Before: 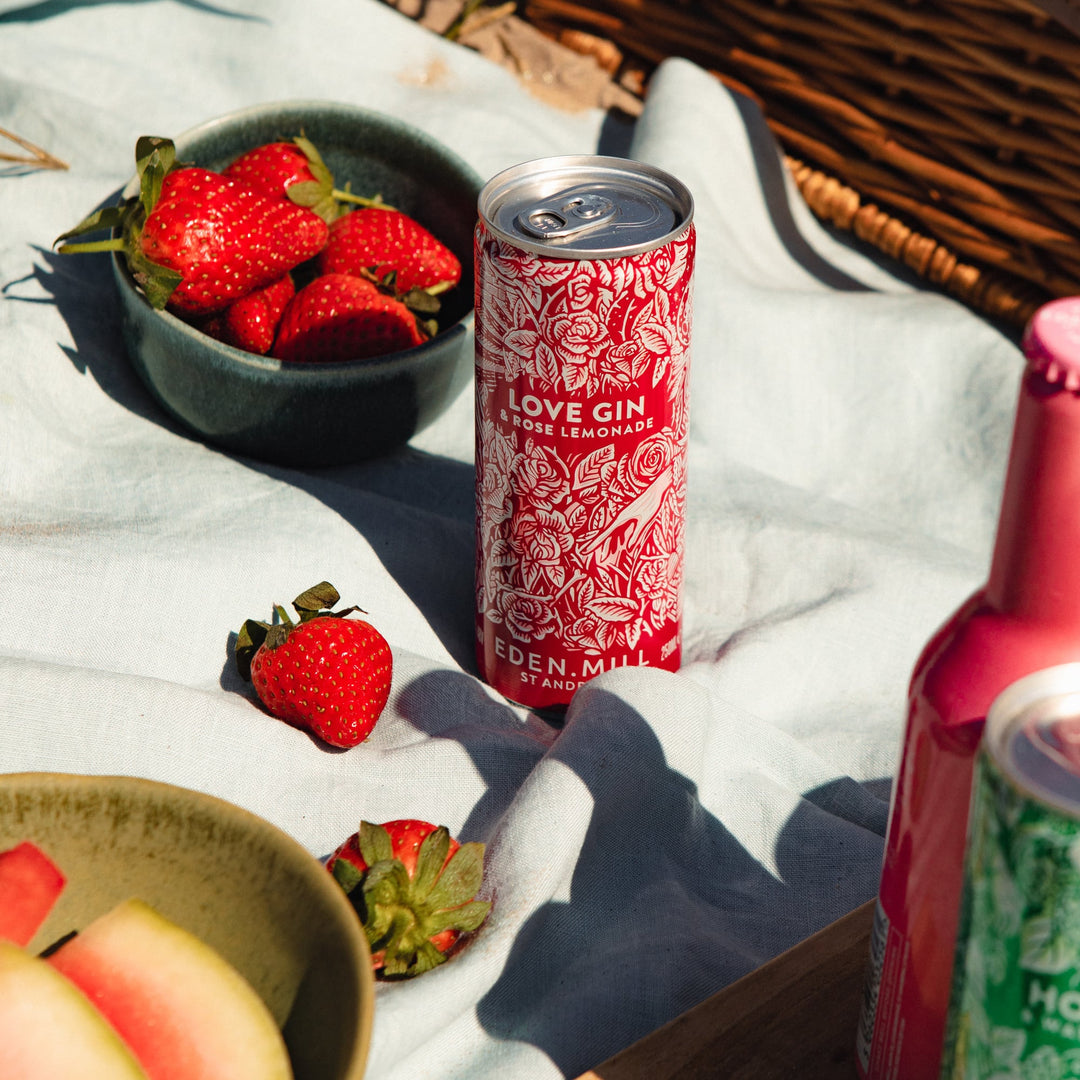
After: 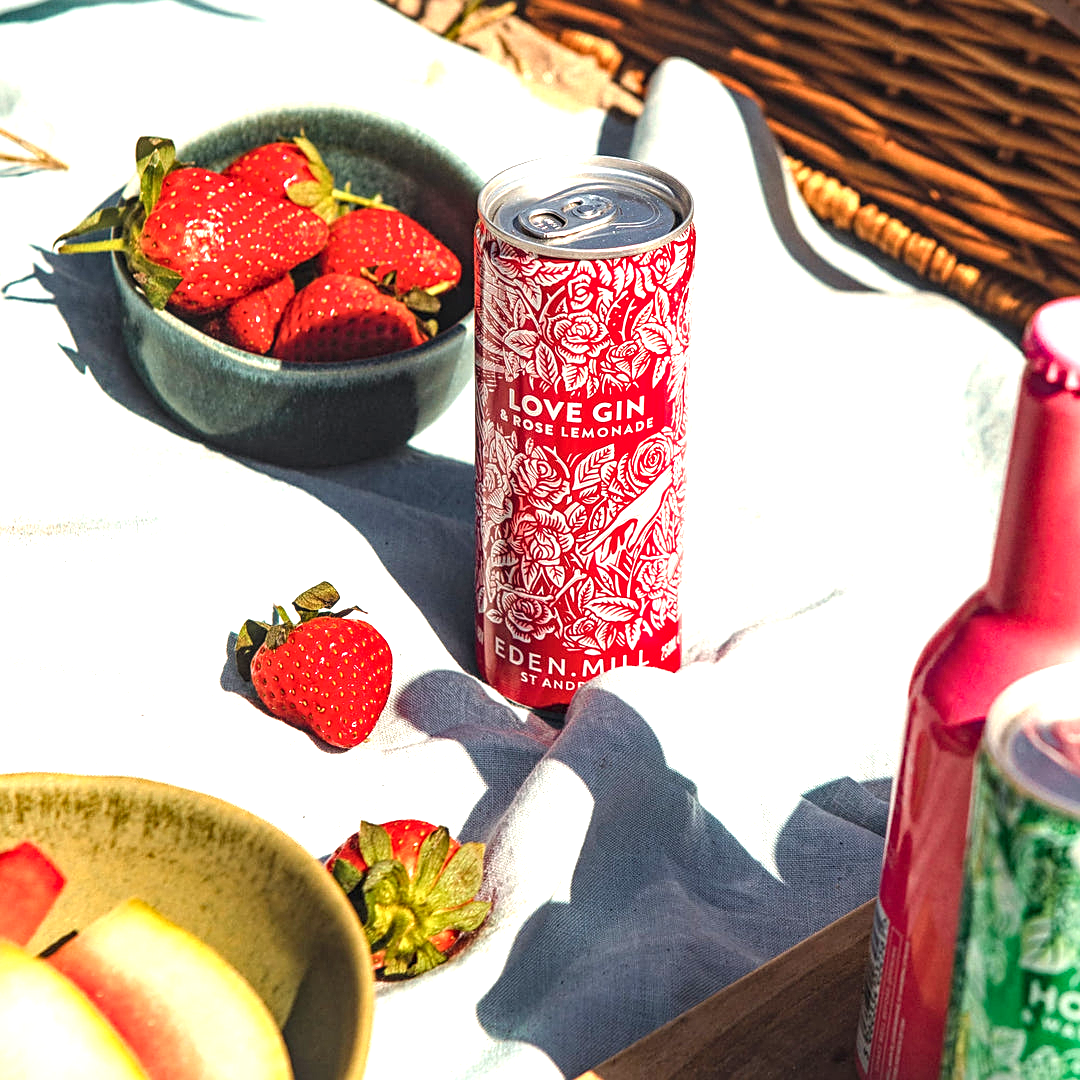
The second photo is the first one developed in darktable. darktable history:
exposure: exposure 1.138 EV, compensate exposure bias true, compensate highlight preservation false
color balance rgb: perceptual saturation grading › global saturation 0.005%, global vibrance 20%
sharpen: on, module defaults
local contrast: detail 130%
